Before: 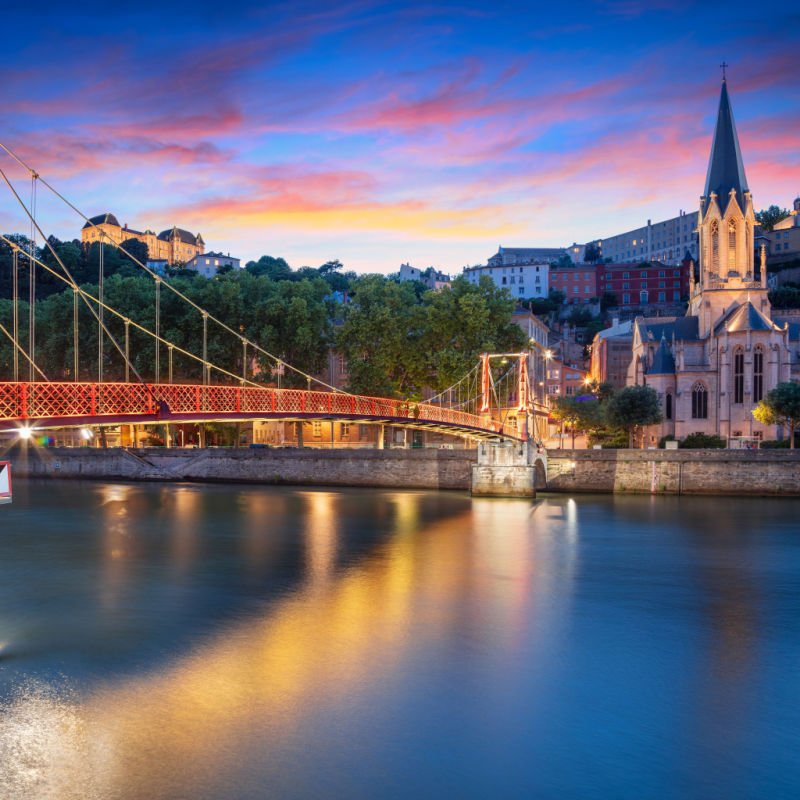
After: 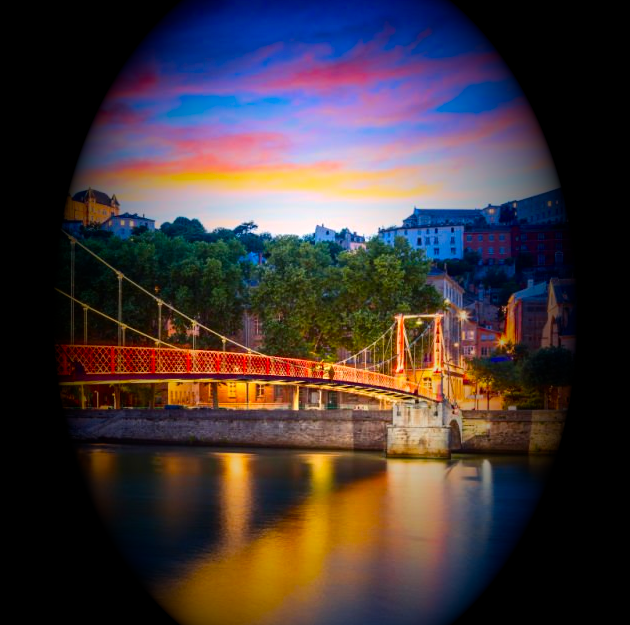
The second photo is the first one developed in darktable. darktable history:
vignetting: fall-off start 15.9%, fall-off radius 100%, brightness -1, saturation 0.5, width/height ratio 0.719
contrast brightness saturation: contrast 0.18, saturation 0.3
crop and rotate: left 10.77%, top 5.1%, right 10.41%, bottom 16.76%
exposure: black level correction 0, exposure 0.4 EV, compensate exposure bias true, compensate highlight preservation false
